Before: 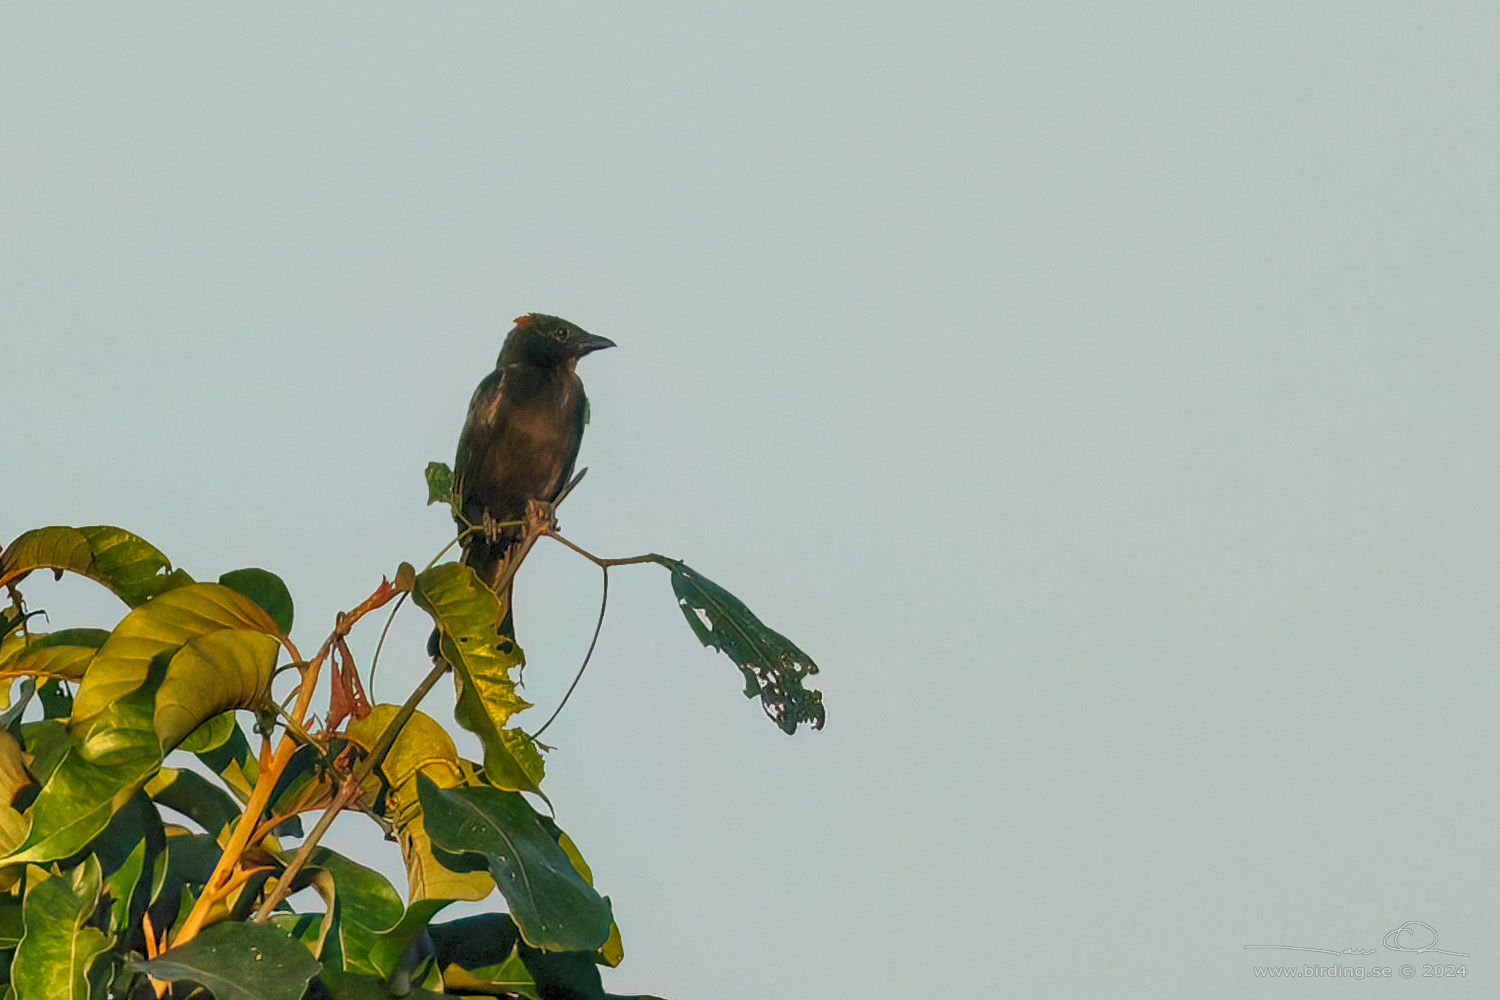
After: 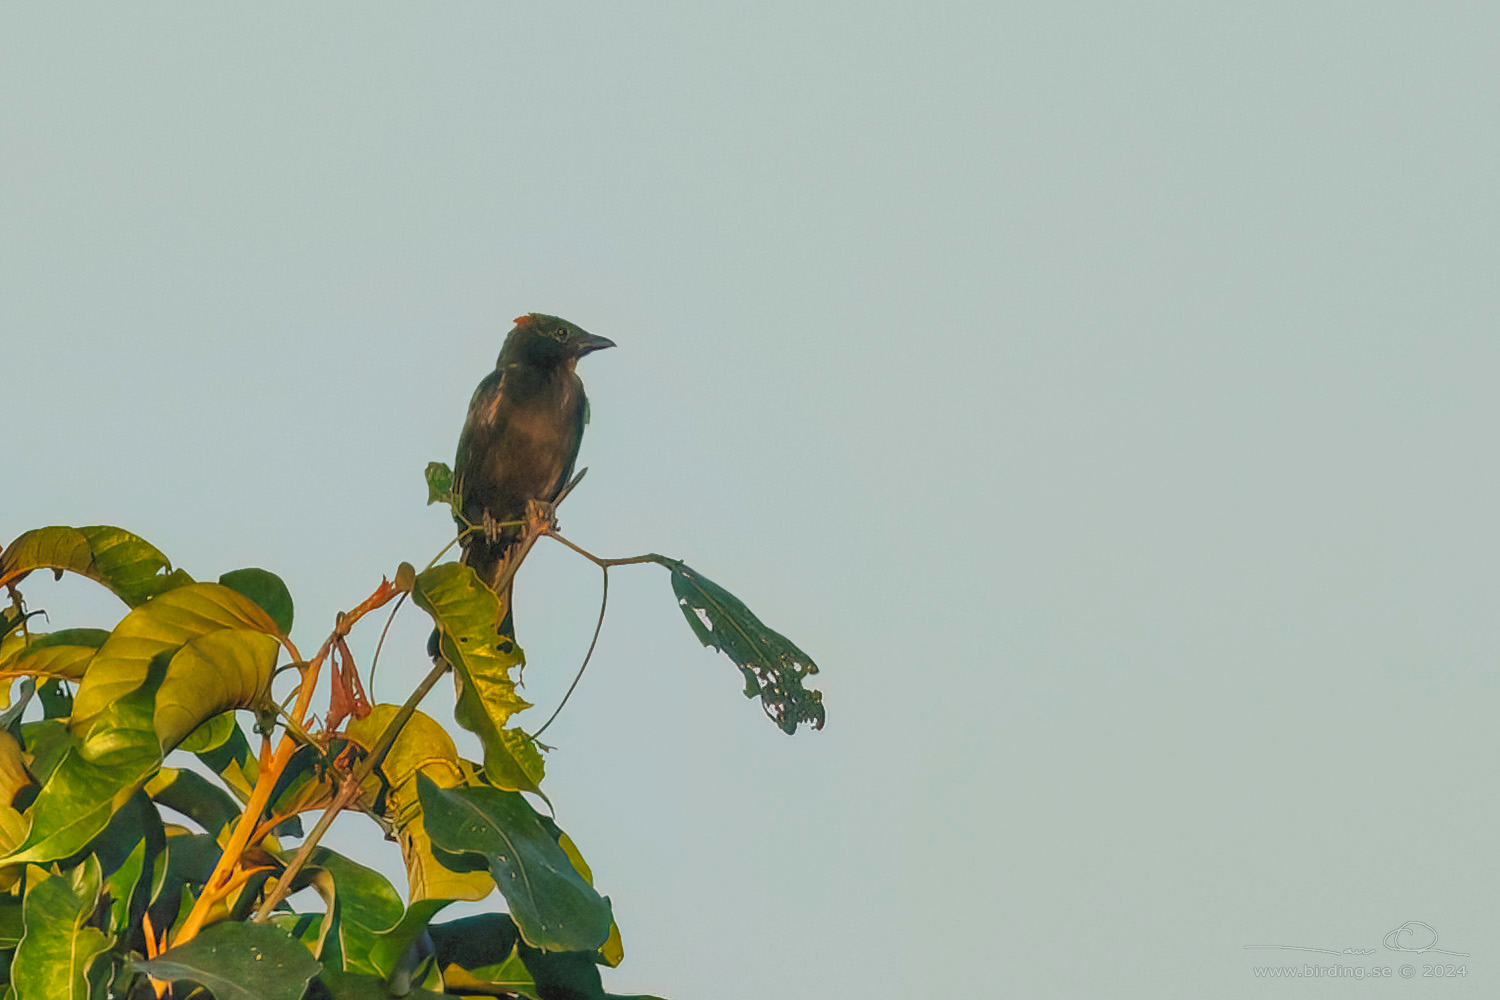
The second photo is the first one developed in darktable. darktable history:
contrast brightness saturation: contrast -0.091, brightness 0.046, saturation 0.082
